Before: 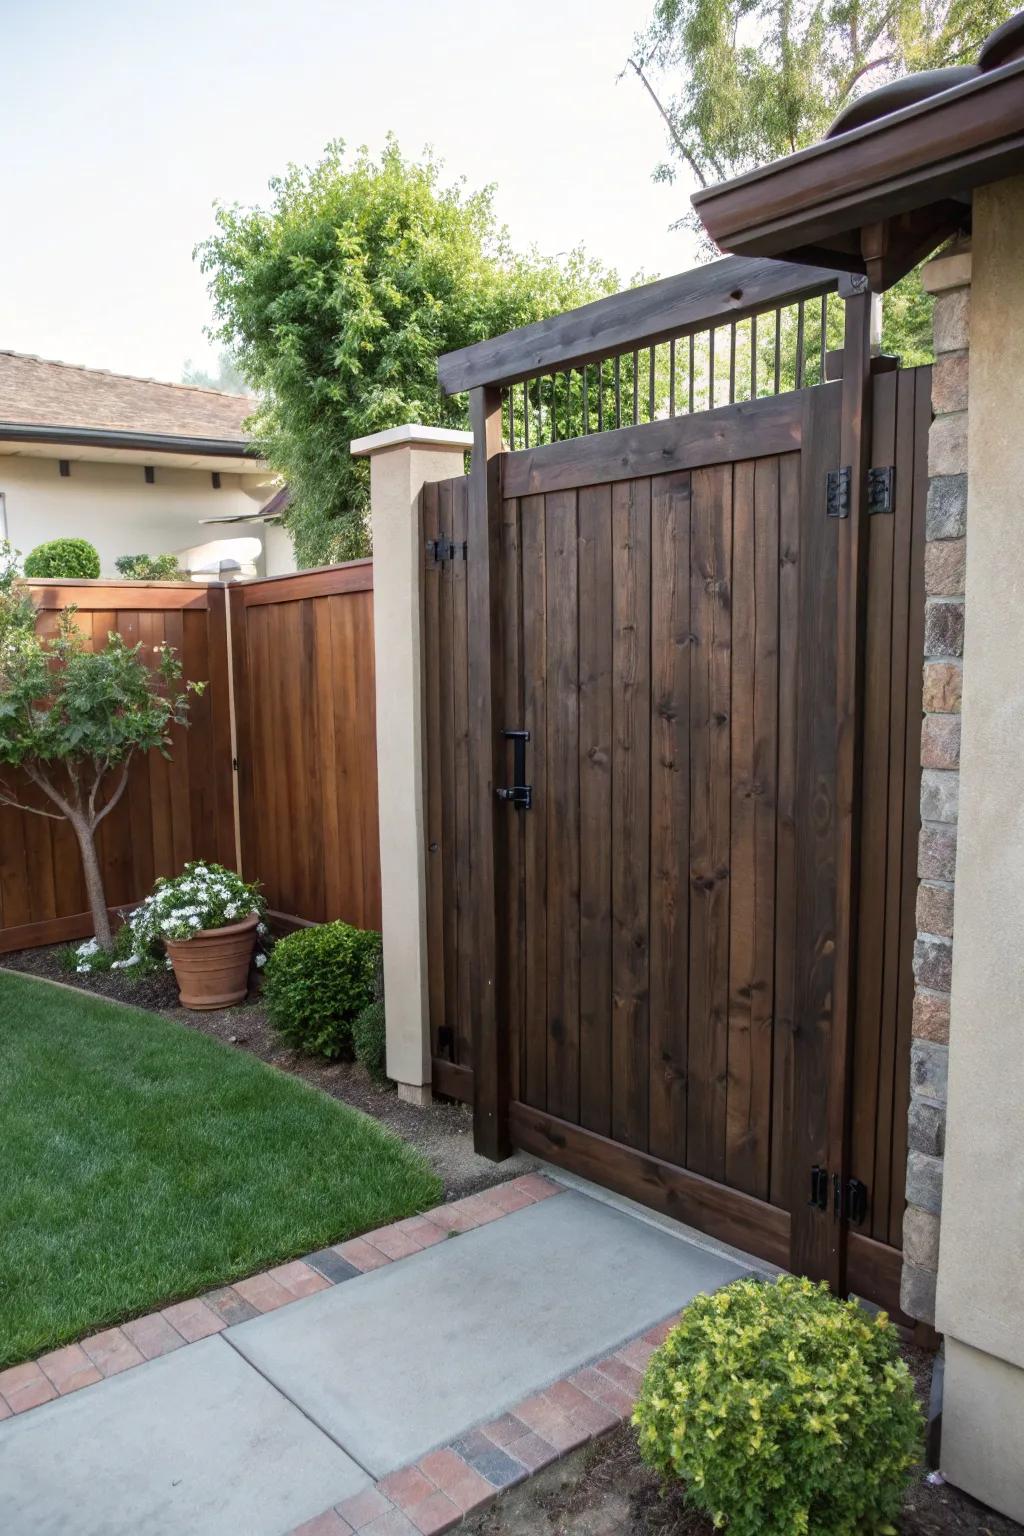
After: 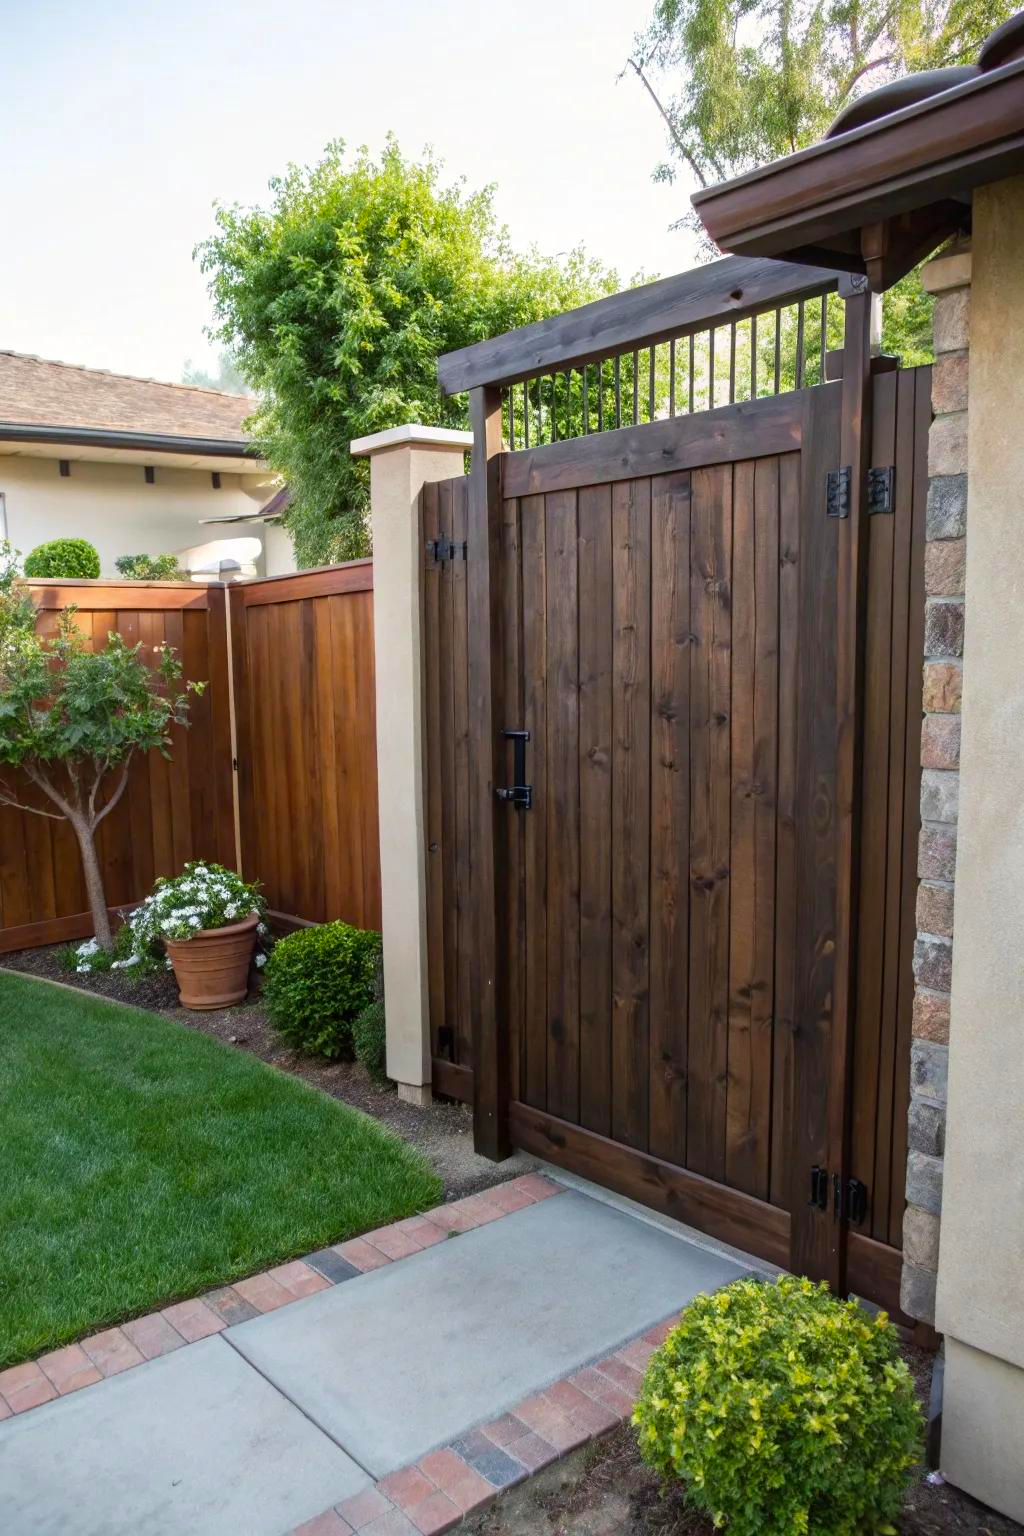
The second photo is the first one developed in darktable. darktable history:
color balance rgb: linear chroma grading › global chroma 9.832%, perceptual saturation grading › global saturation 14.666%
